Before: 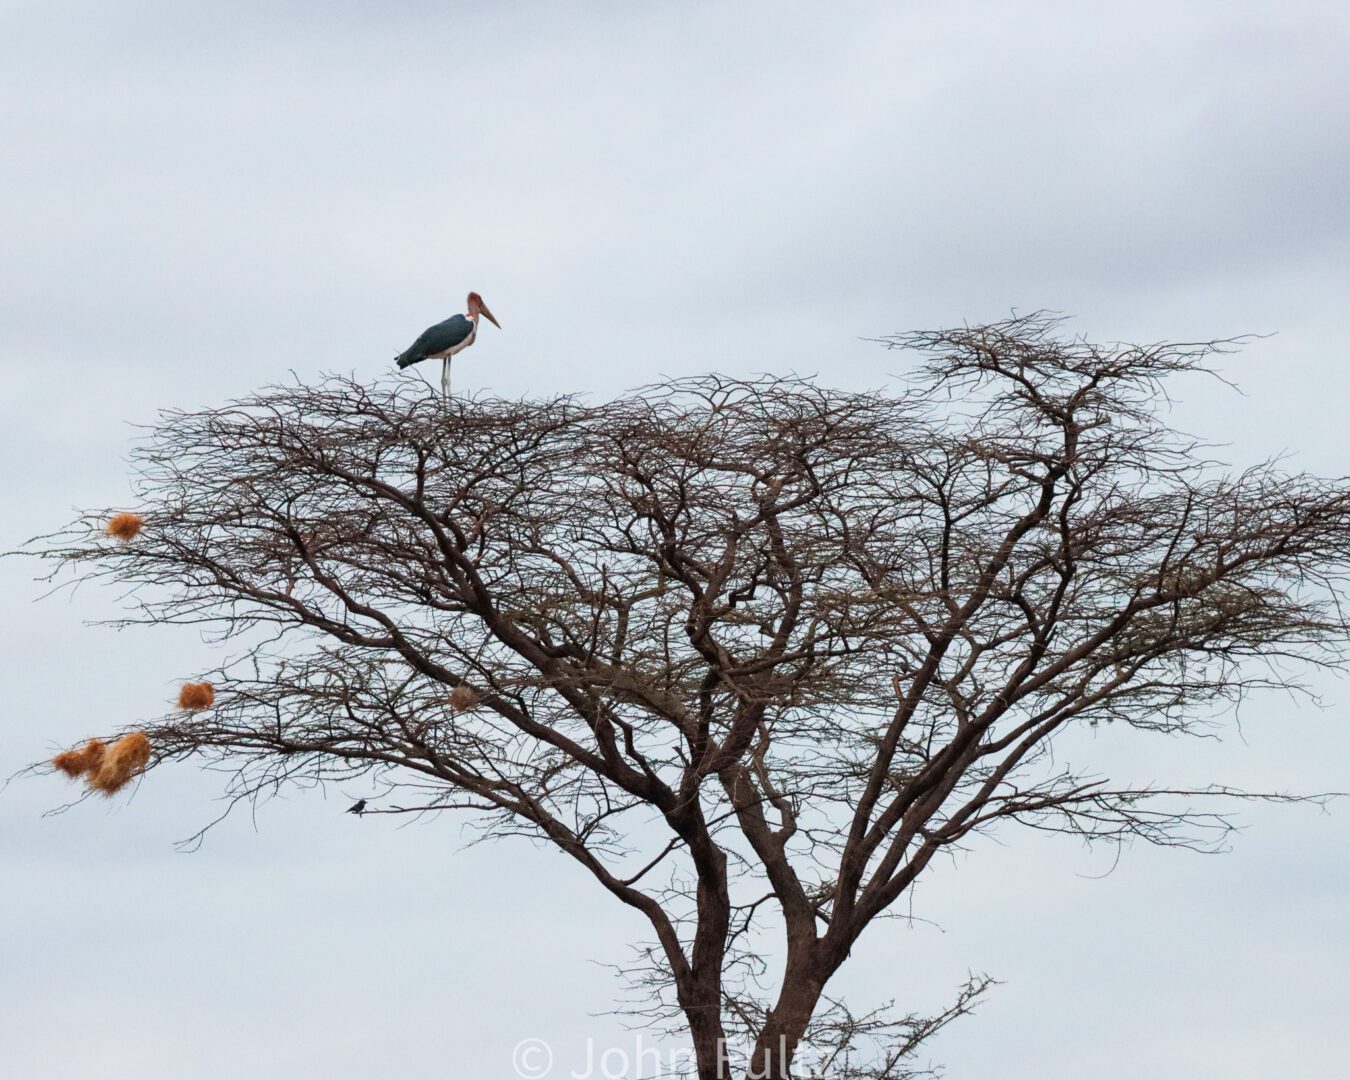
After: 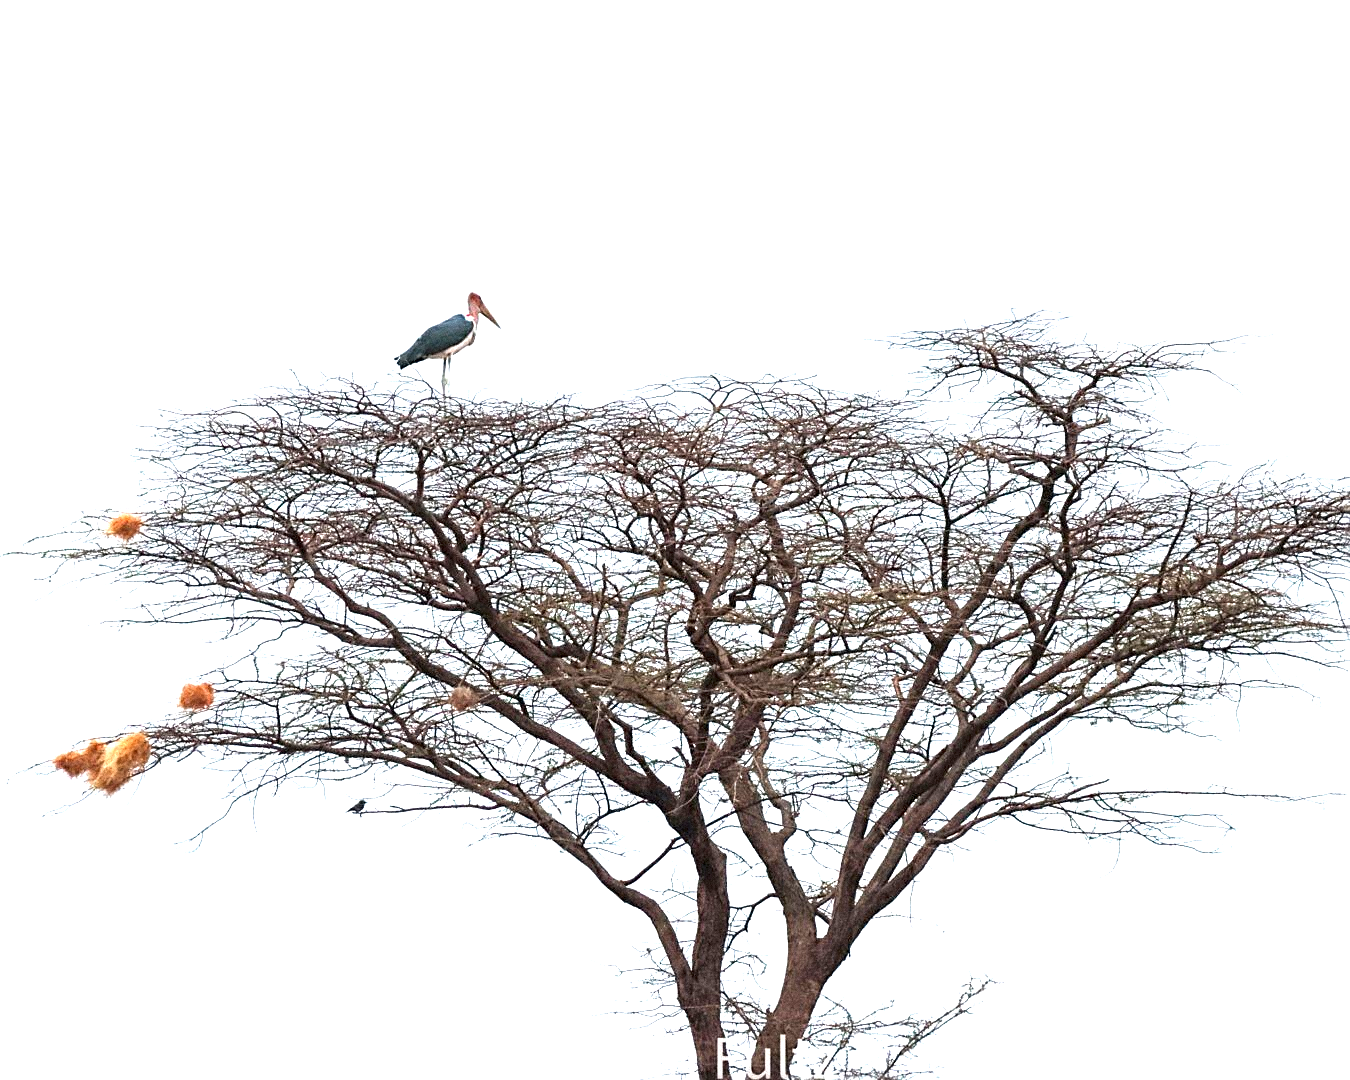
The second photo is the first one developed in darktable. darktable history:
sharpen: on, module defaults
exposure: black level correction 0, exposure 1.5 EV, compensate highlight preservation false
grain: mid-tones bias 0%
